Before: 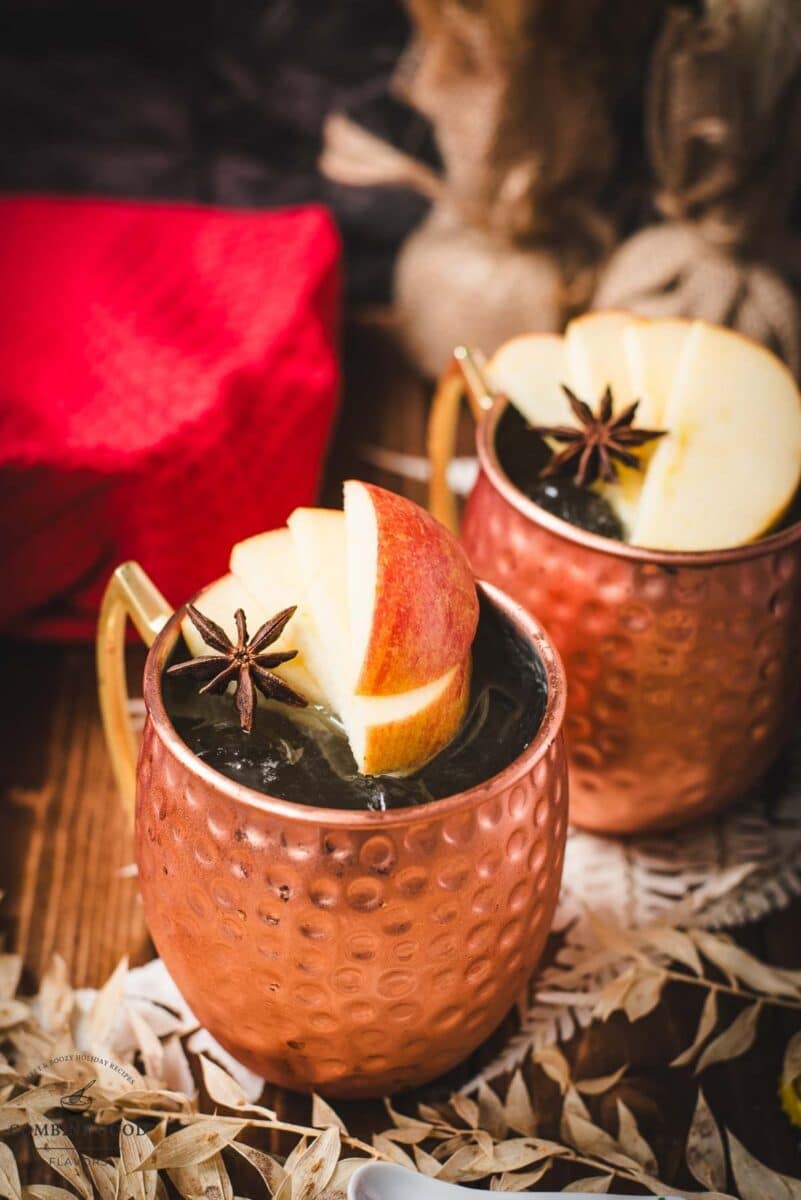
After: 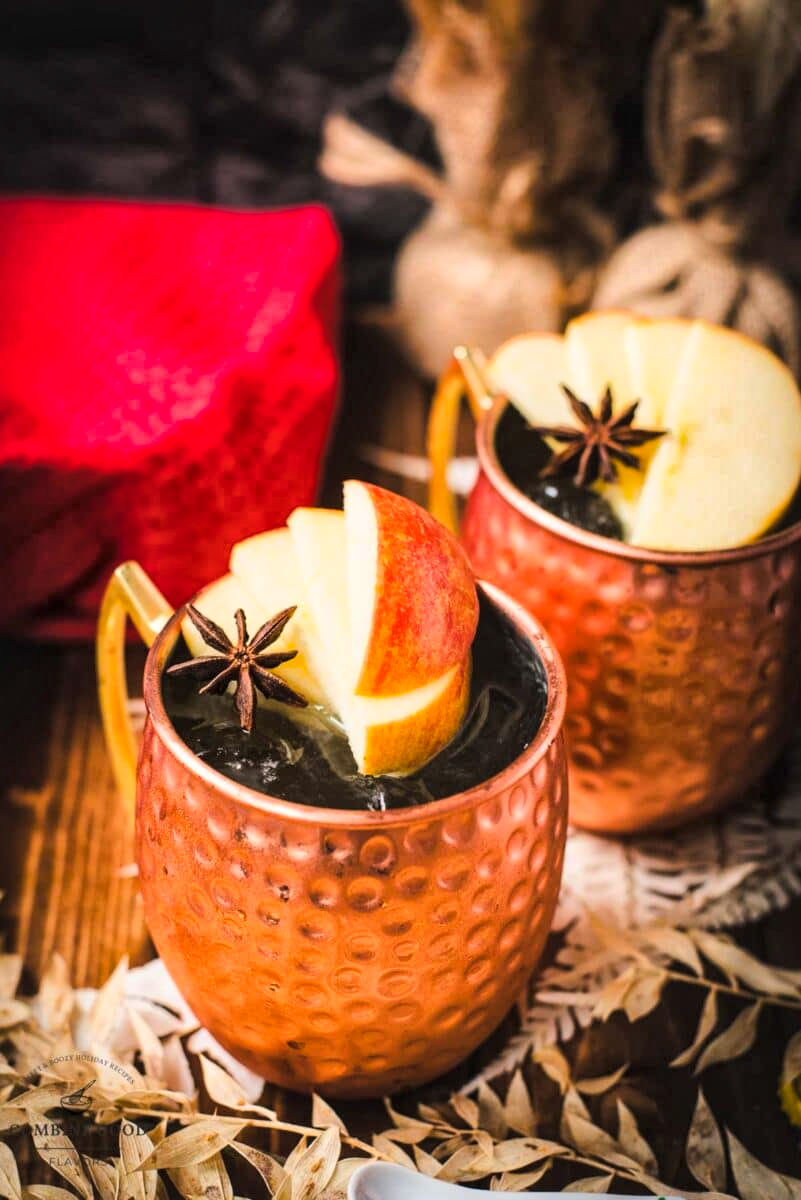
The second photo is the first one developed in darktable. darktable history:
global tonemap: drago (1, 100), detail 1
tone equalizer: -8 EV -0.75 EV, -7 EV -0.7 EV, -6 EV -0.6 EV, -5 EV -0.4 EV, -3 EV 0.4 EV, -2 EV 0.6 EV, -1 EV 0.7 EV, +0 EV 0.75 EV, edges refinement/feathering 500, mask exposure compensation -1.57 EV, preserve details no
color balance rgb: perceptual saturation grading › global saturation 10%, global vibrance 20%
